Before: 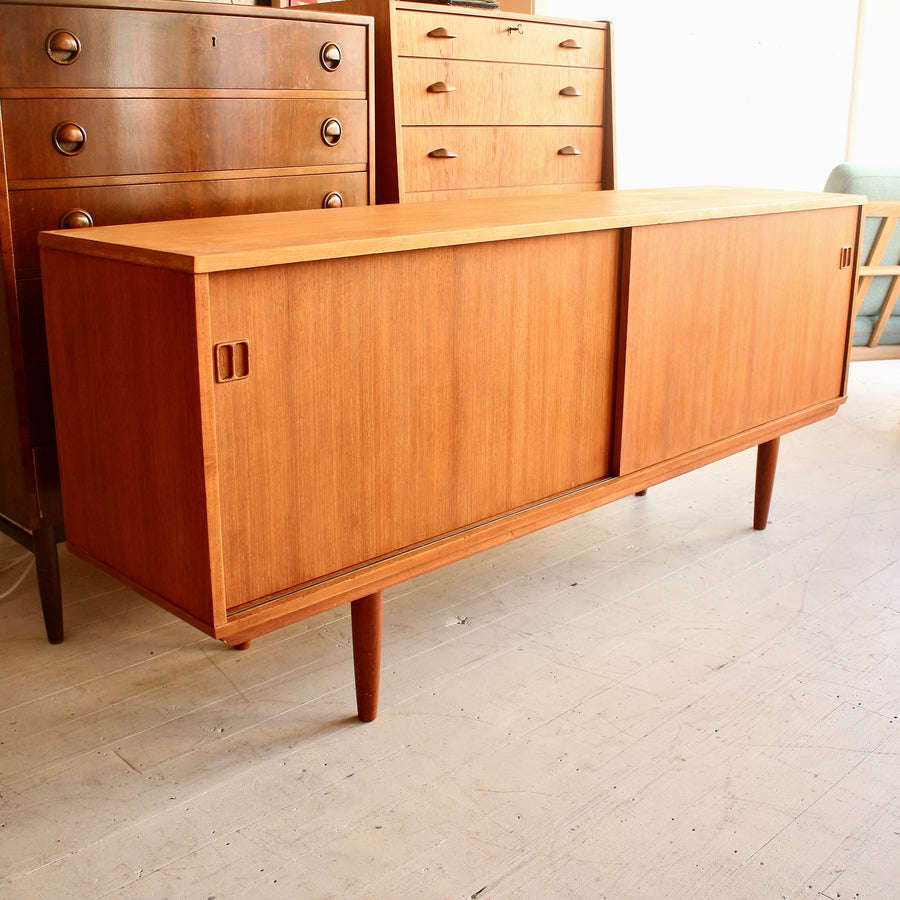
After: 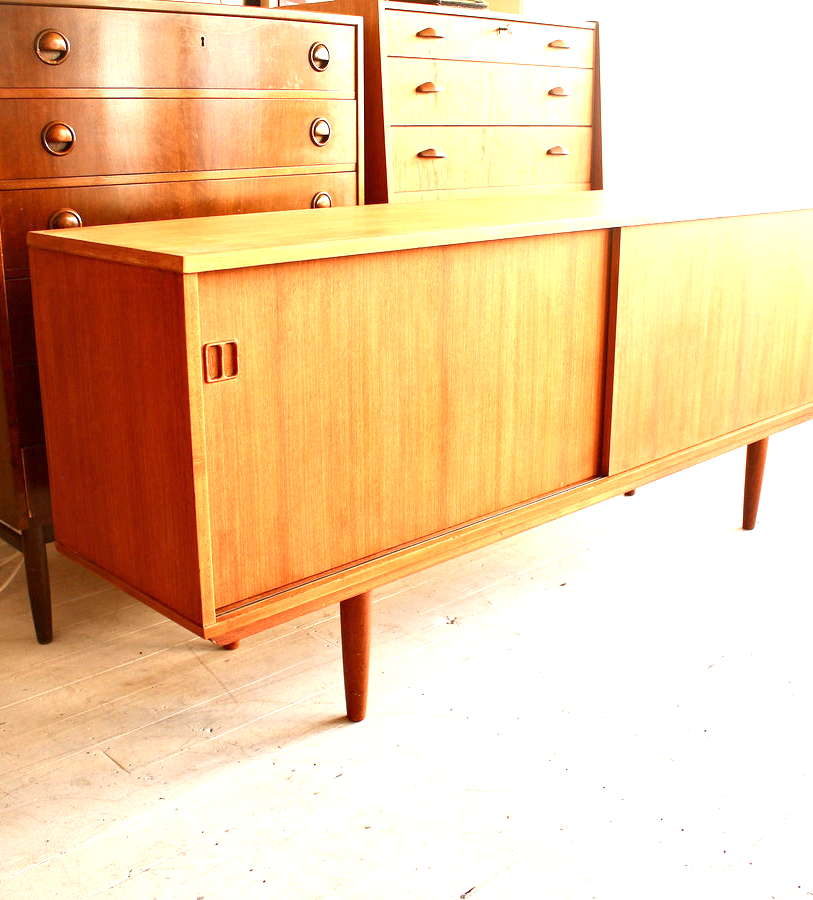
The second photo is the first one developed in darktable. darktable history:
crop and rotate: left 1.223%, right 8.402%
exposure: exposure 1.152 EV, compensate highlight preservation false
